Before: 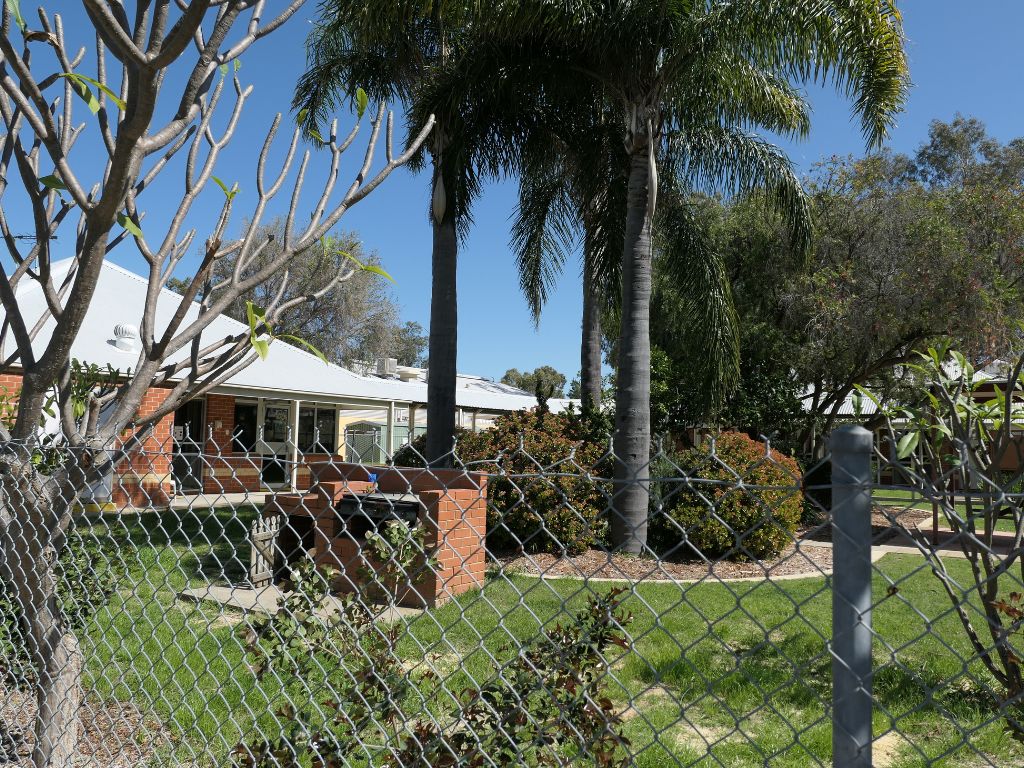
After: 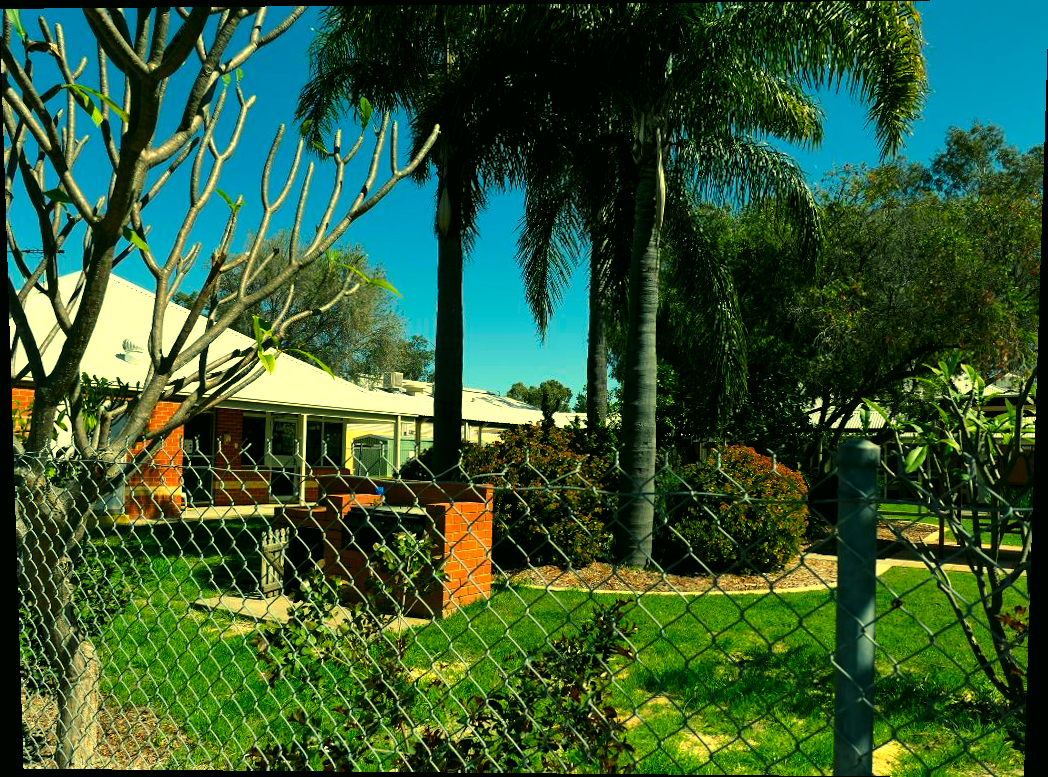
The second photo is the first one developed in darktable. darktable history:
color correction: highlights a* -7.33, highlights b* 1.26, shadows a* -3.55, saturation 1.4
shadows and highlights: shadows 25, highlights -48, soften with gaussian
color balance: mode lift, gamma, gain (sRGB), lift [1.014, 0.966, 0.918, 0.87], gamma [0.86, 0.734, 0.918, 0.976], gain [1.063, 1.13, 1.063, 0.86]
rotate and perspective: lens shift (vertical) 0.048, lens shift (horizontal) -0.024, automatic cropping off
